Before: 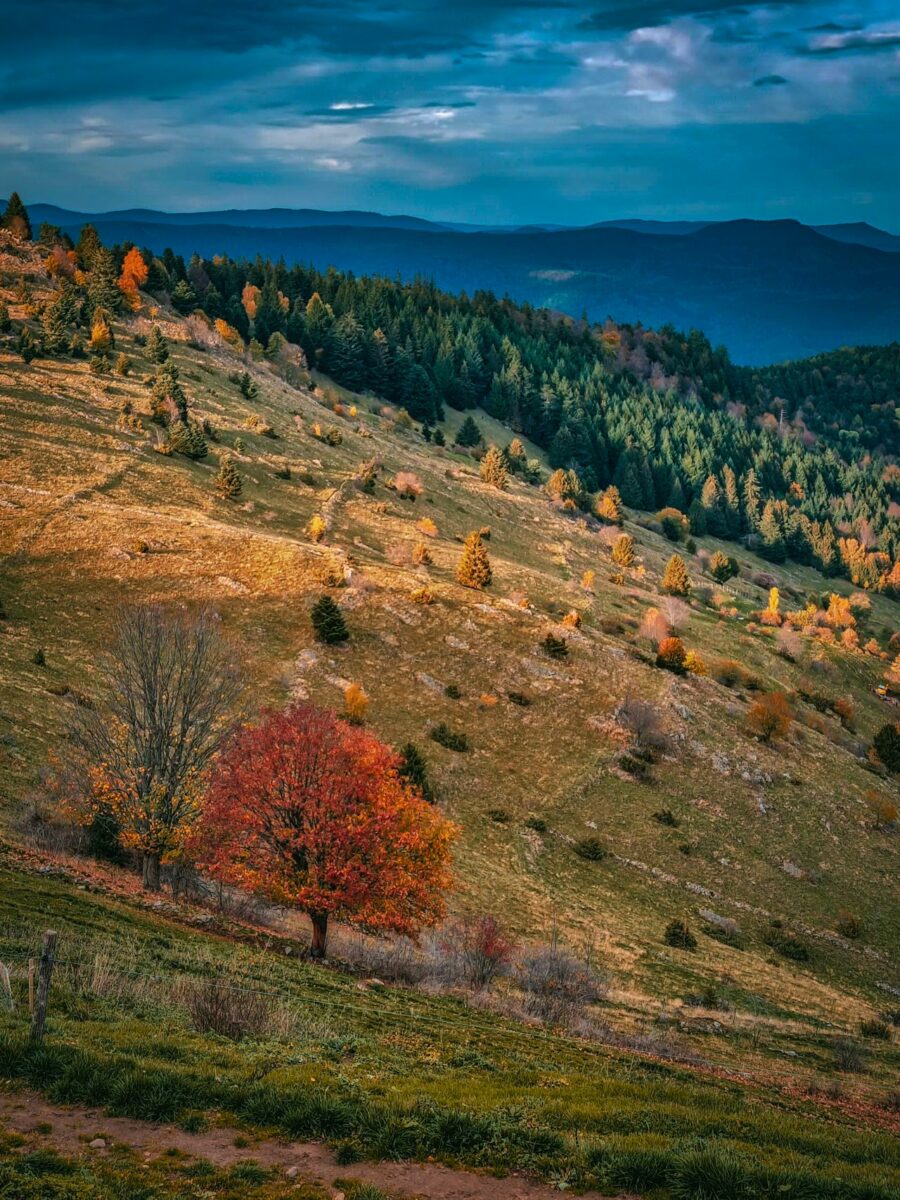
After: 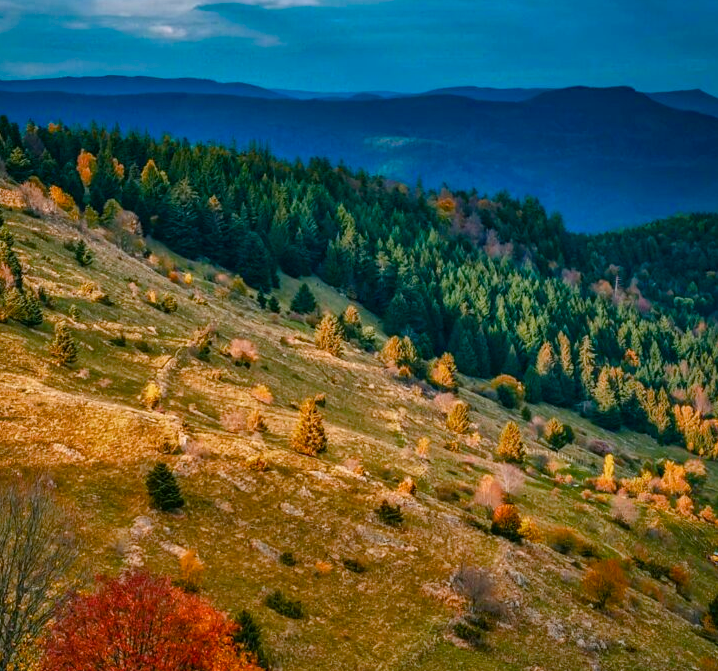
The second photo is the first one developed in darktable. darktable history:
color balance rgb: shadows lift › luminance -10.362%, linear chroma grading › global chroma 24.903%, perceptual saturation grading › global saturation 20%, perceptual saturation grading › highlights -49.277%, perceptual saturation grading › shadows 24.353%, global vibrance 9.157%
crop: left 18.367%, top 11.117%, right 1.778%, bottom 32.896%
